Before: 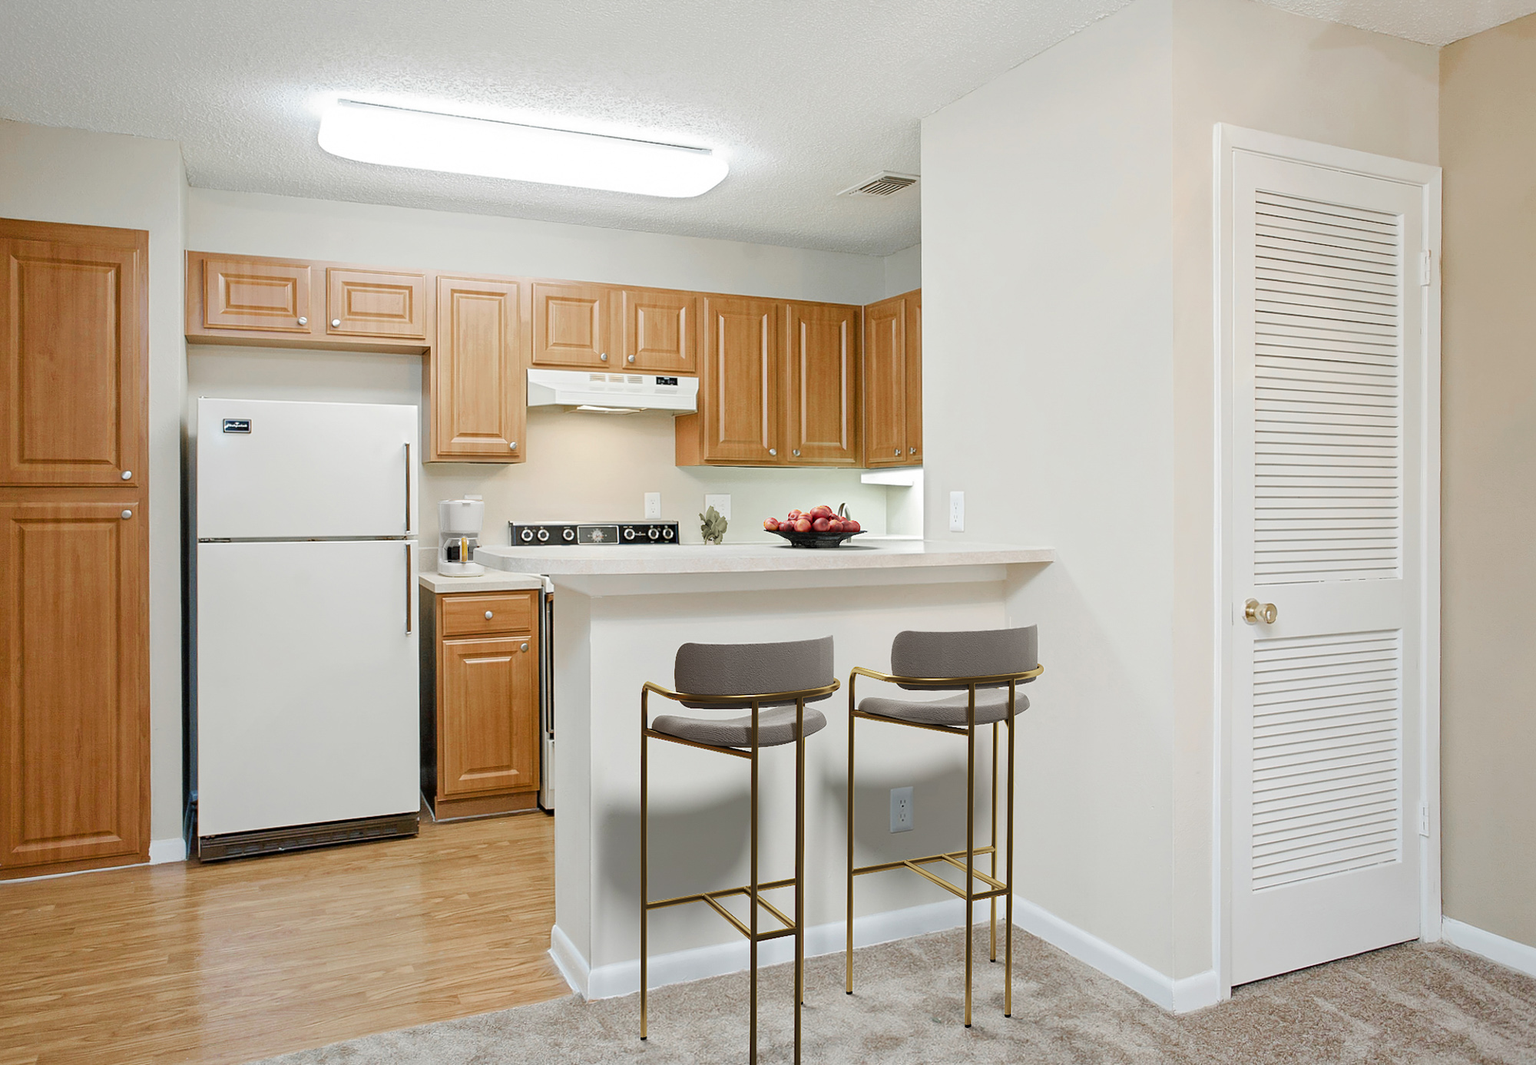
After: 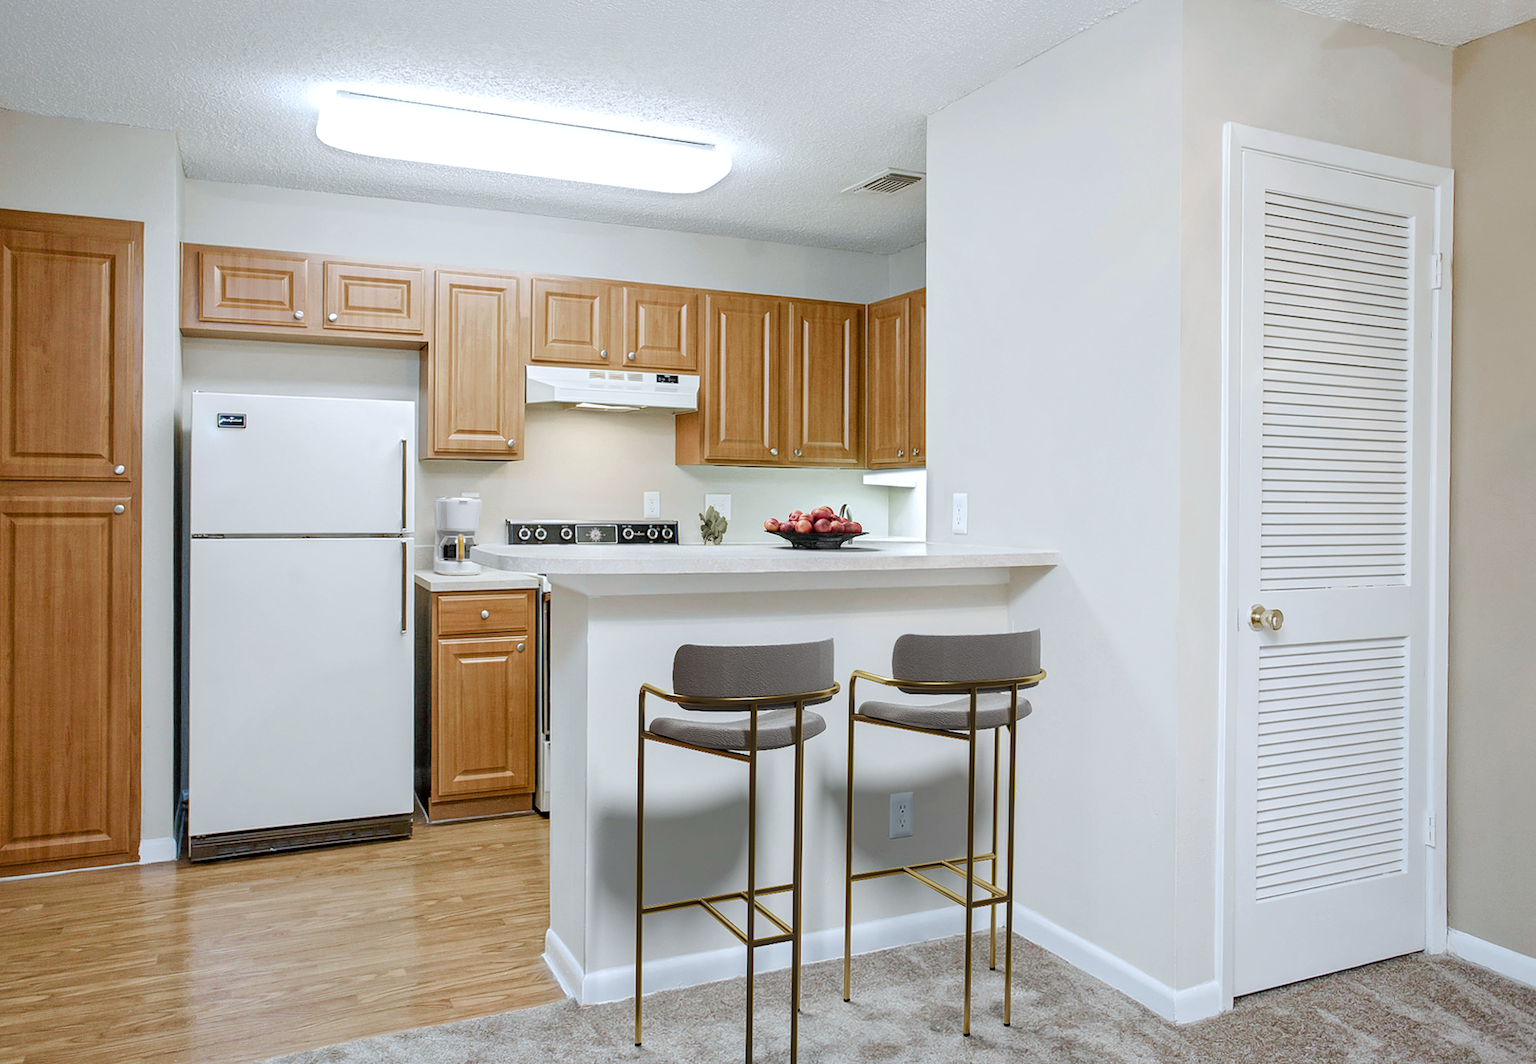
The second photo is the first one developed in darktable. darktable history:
white balance: red 0.967, blue 1.049
local contrast: on, module defaults
crop and rotate: angle -0.5°
